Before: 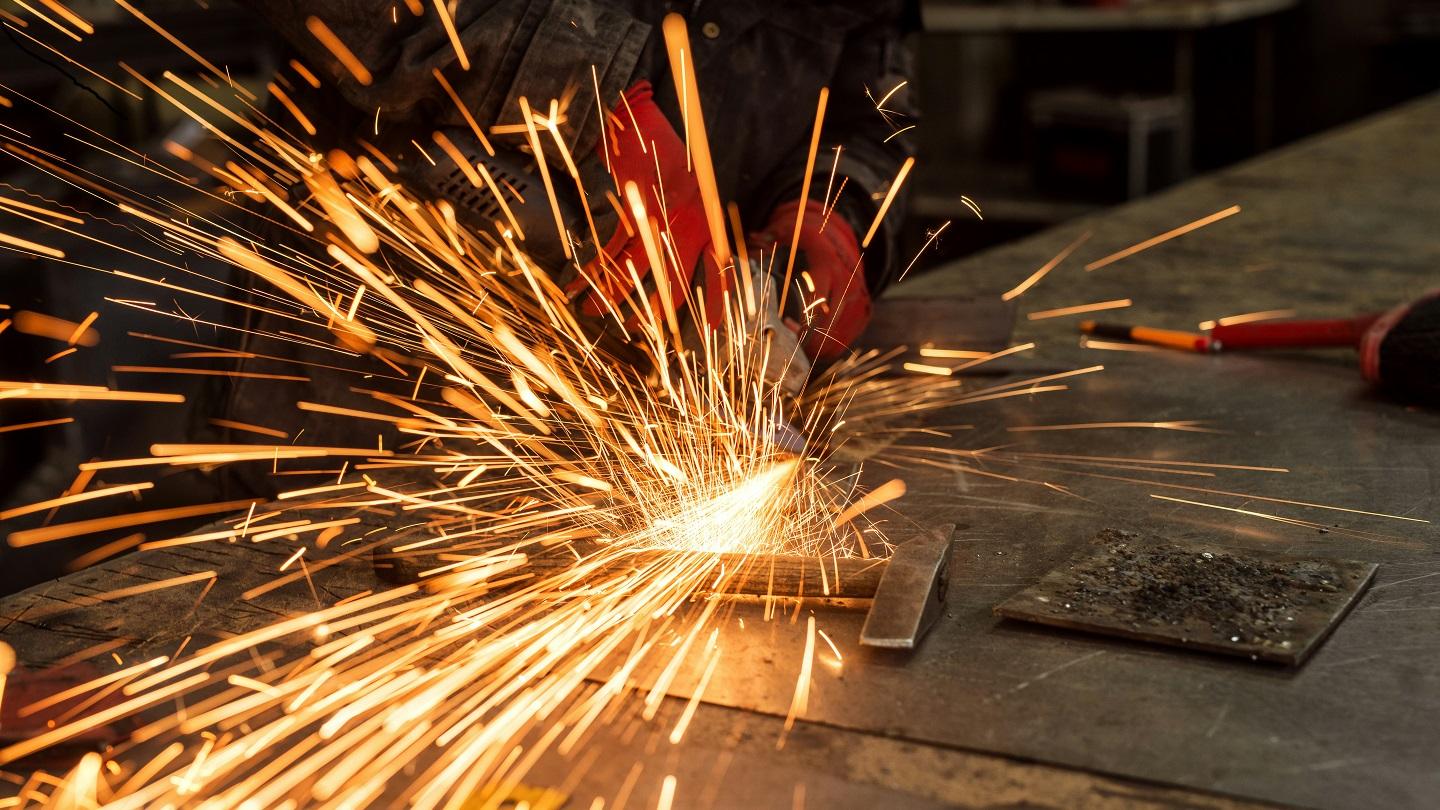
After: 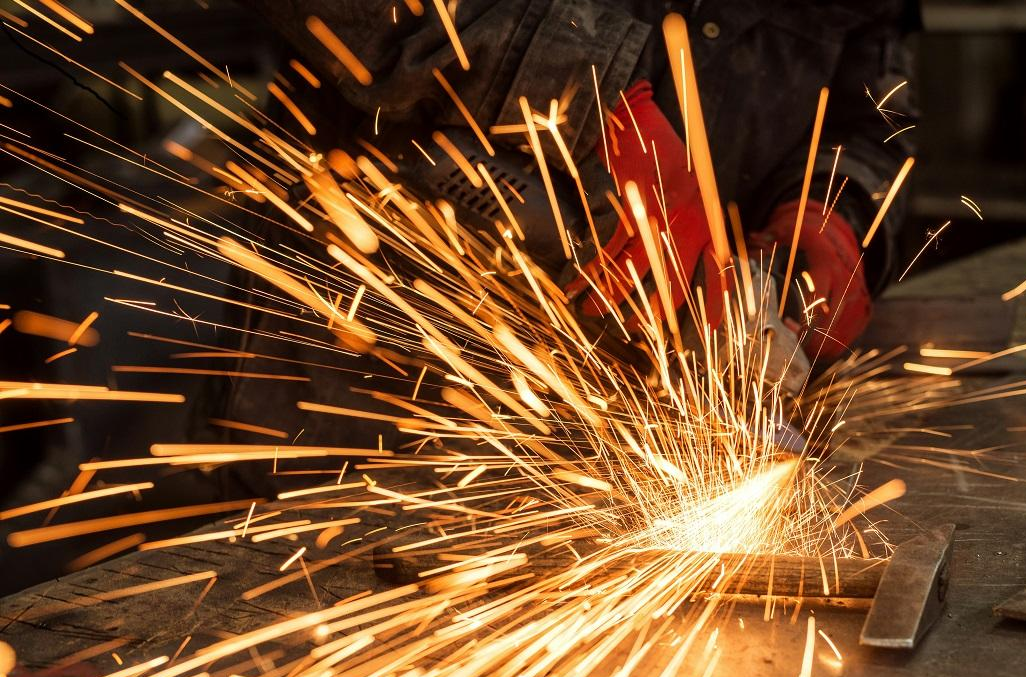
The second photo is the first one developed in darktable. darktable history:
crop: right 28.739%, bottom 16.394%
